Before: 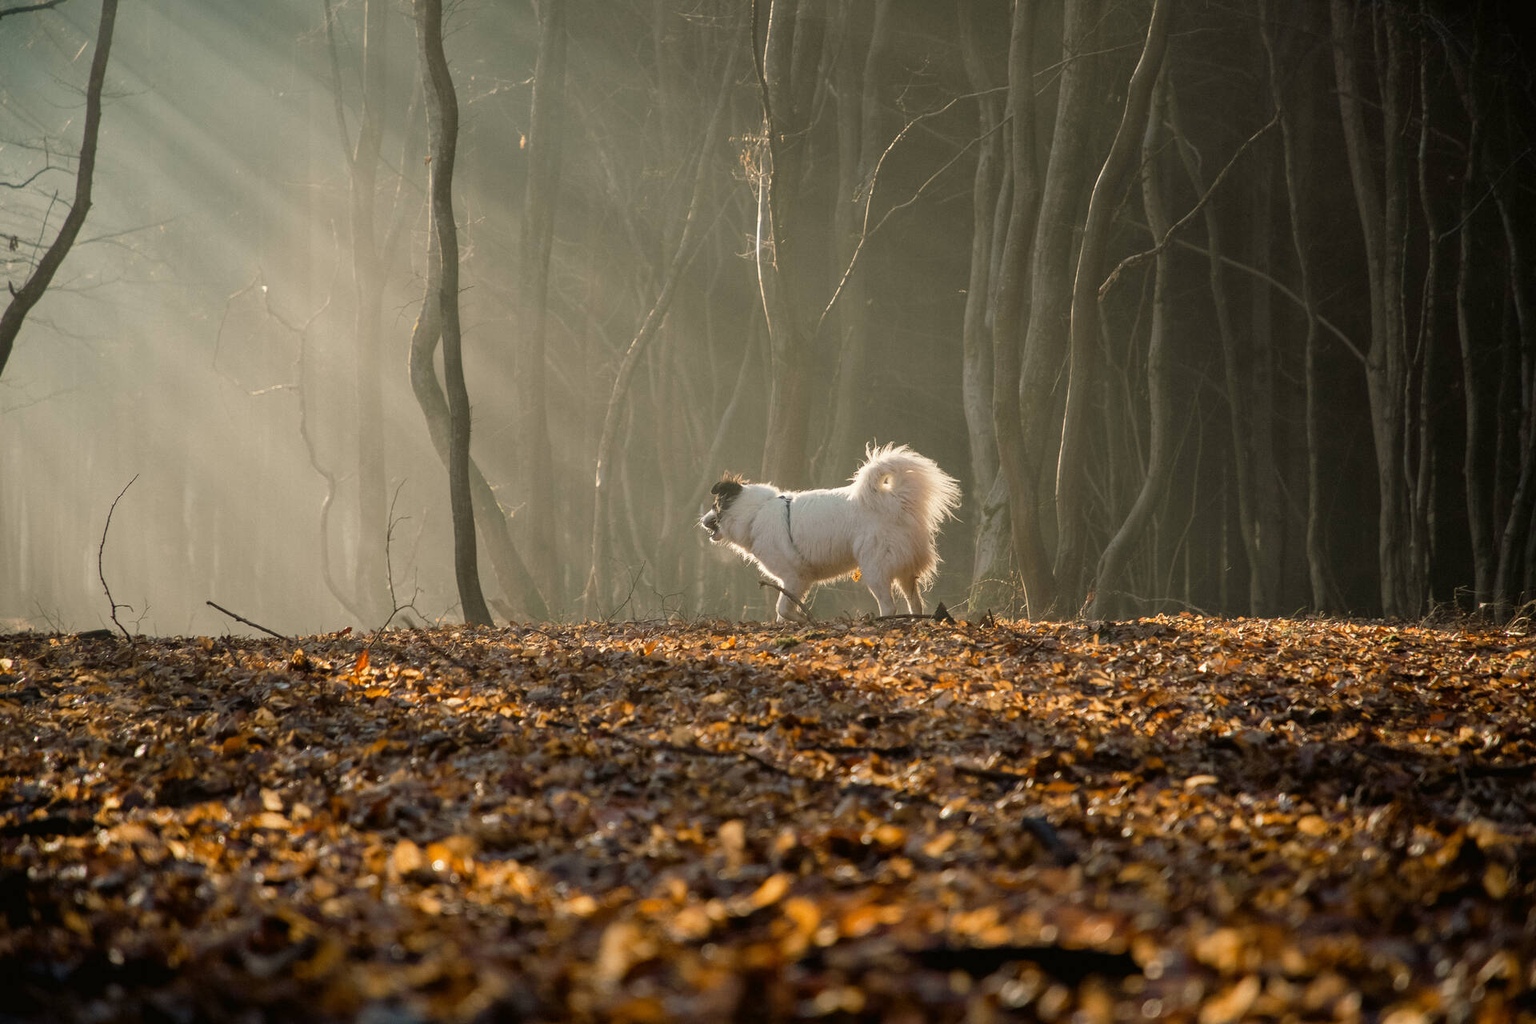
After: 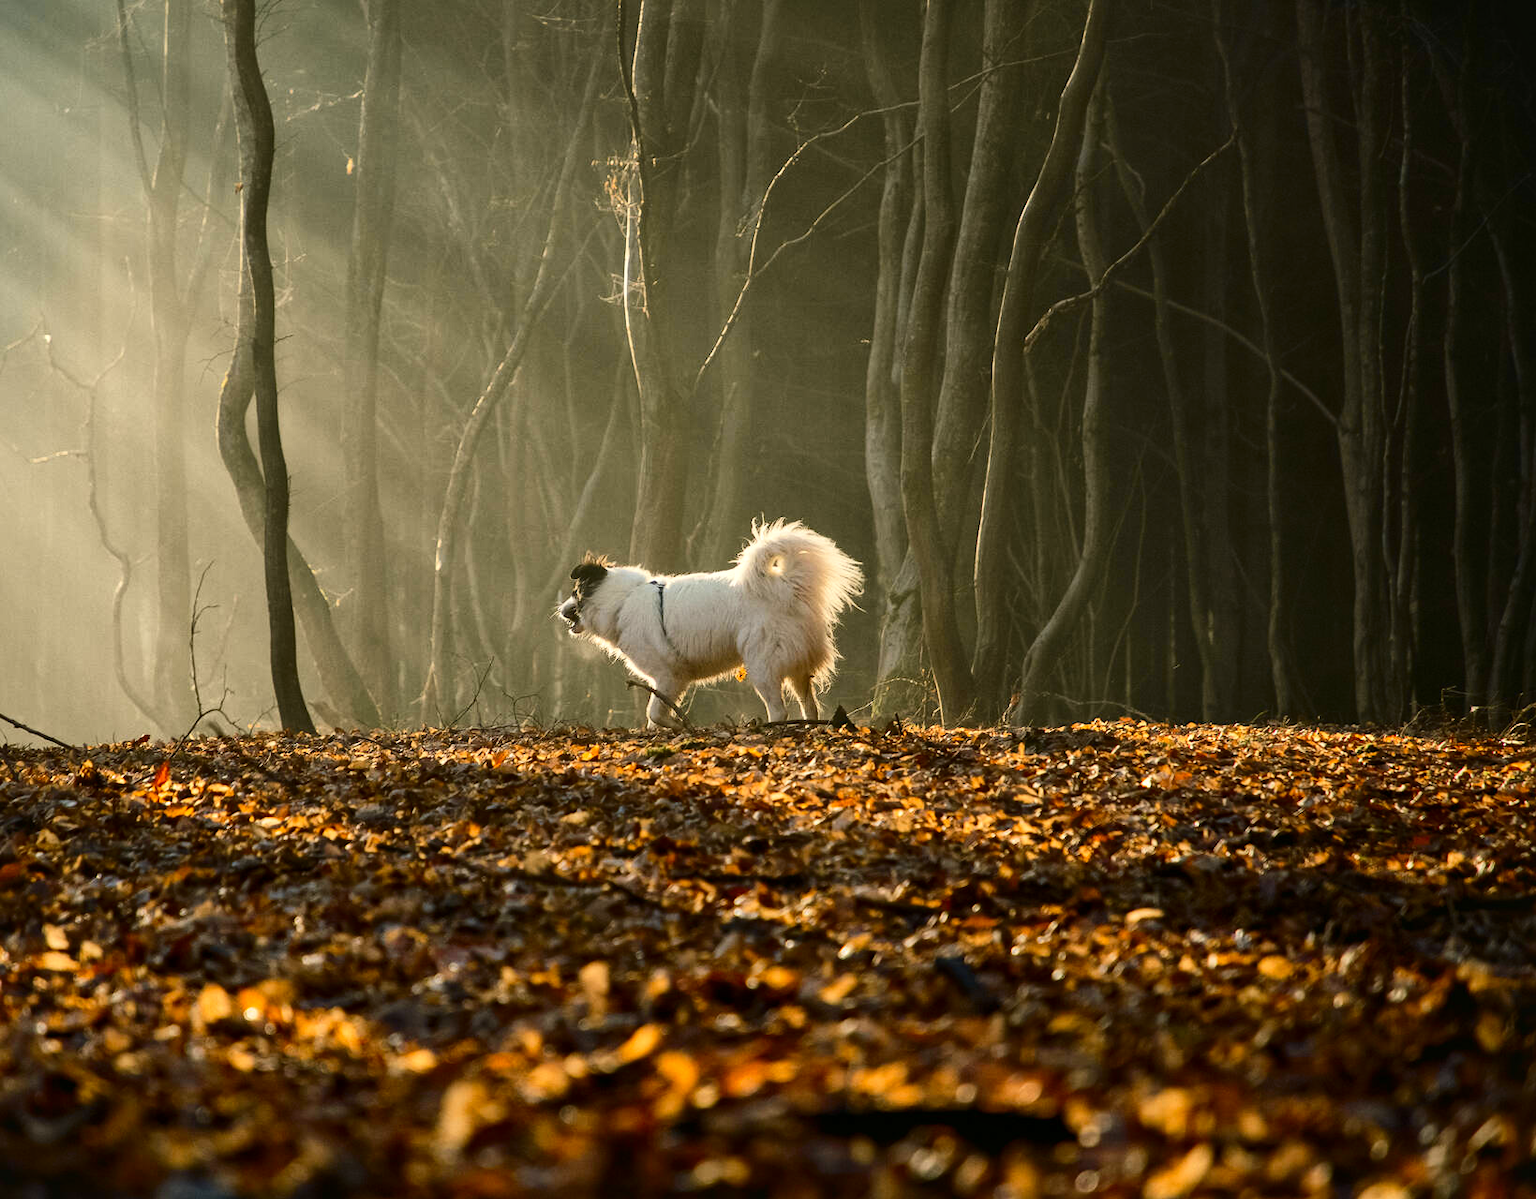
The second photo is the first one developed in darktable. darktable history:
contrast brightness saturation: contrast 0.16, saturation 0.32
local contrast: mode bilateral grid, contrast 20, coarseness 50, detail 130%, midtone range 0.2
crop and rotate: left 14.584%
exposure: black level correction -0.005, exposure 0.054 EV, compensate highlight preservation false
tone curve: curves: ch0 [(0, 0) (0.227, 0.17) (0.766, 0.774) (1, 1)]; ch1 [(0, 0) (0.114, 0.127) (0.437, 0.452) (0.498, 0.495) (0.579, 0.576) (1, 1)]; ch2 [(0, 0) (0.233, 0.259) (0.493, 0.492) (0.568, 0.579) (1, 1)], color space Lab, independent channels, preserve colors none
